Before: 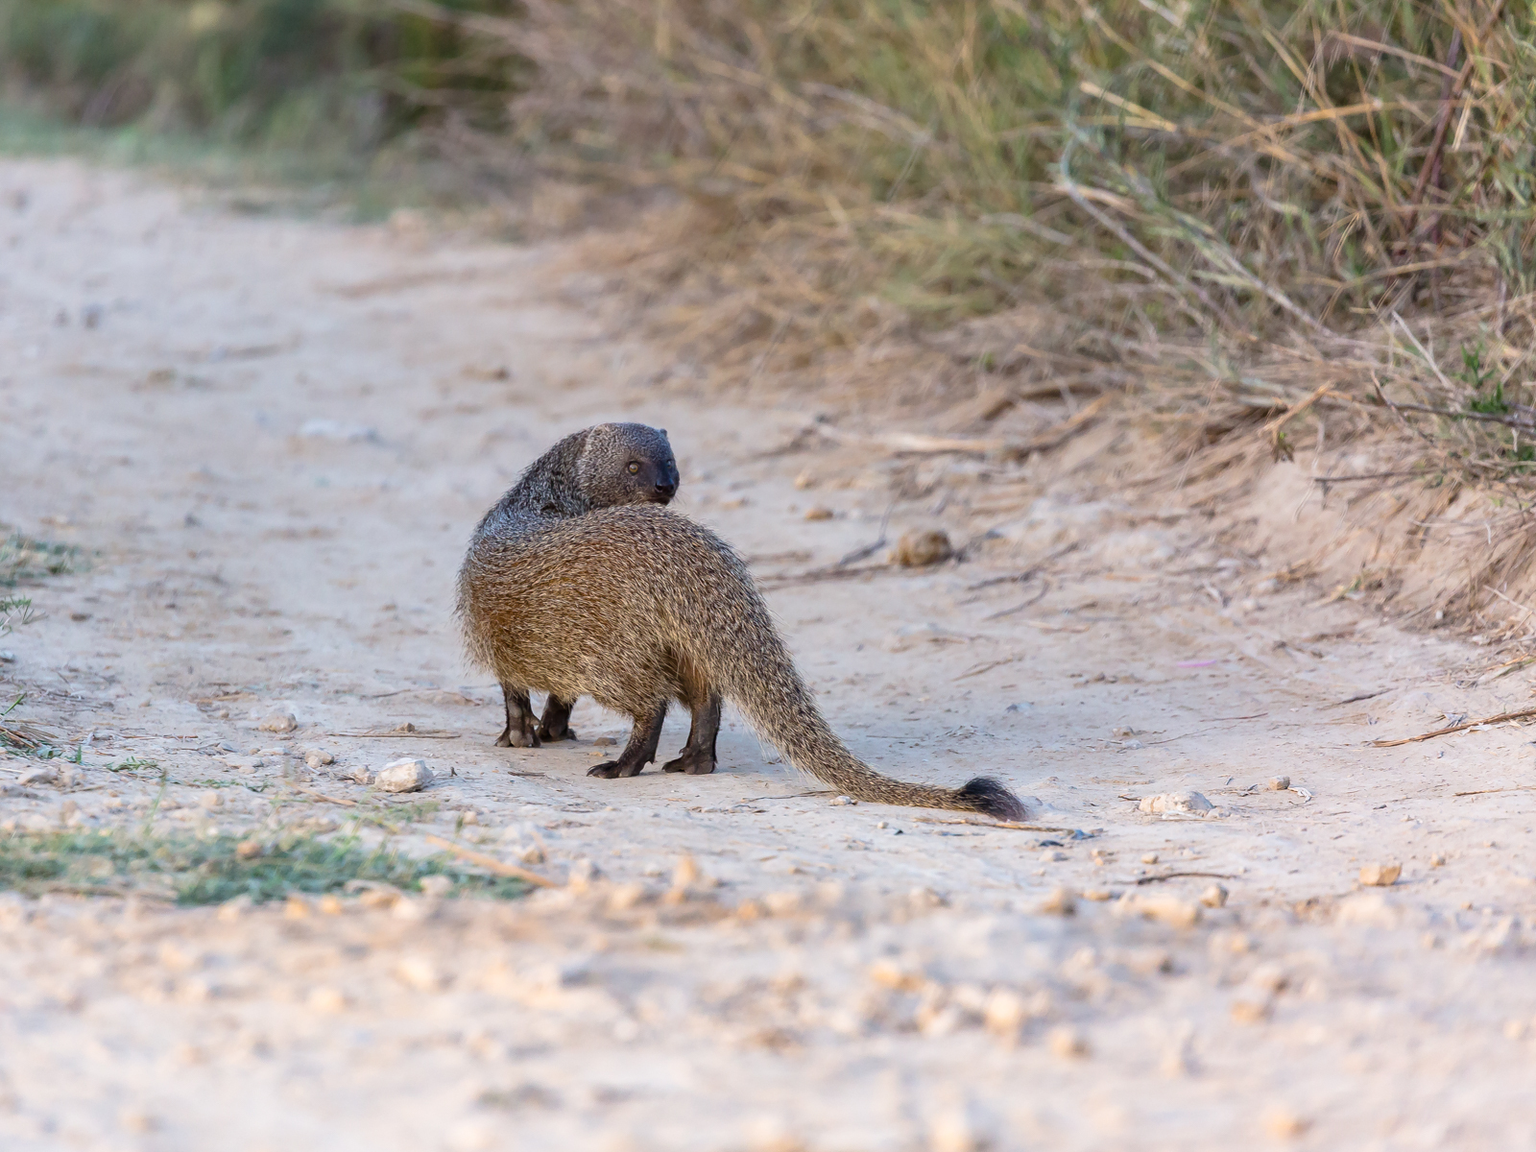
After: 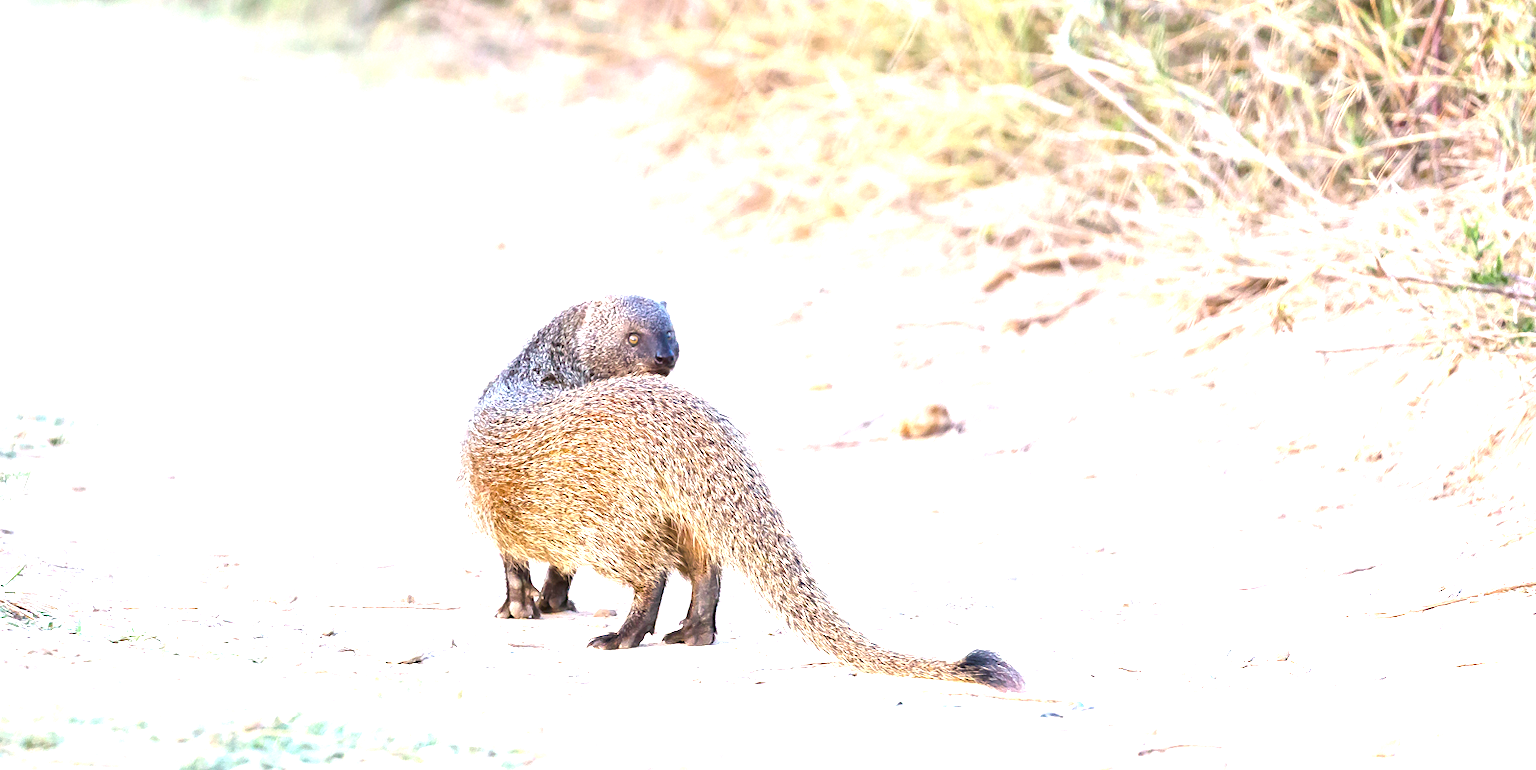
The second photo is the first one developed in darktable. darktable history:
exposure: exposure 2.258 EV, compensate highlight preservation false
color balance rgb: highlights gain › chroma 0.899%, highlights gain › hue 28.27°, perceptual saturation grading › global saturation 0.891%
color calibration: illuminant same as pipeline (D50), adaptation XYZ, x 0.346, y 0.357, temperature 5017.9 K
crop: top 11.183%, bottom 21.857%
